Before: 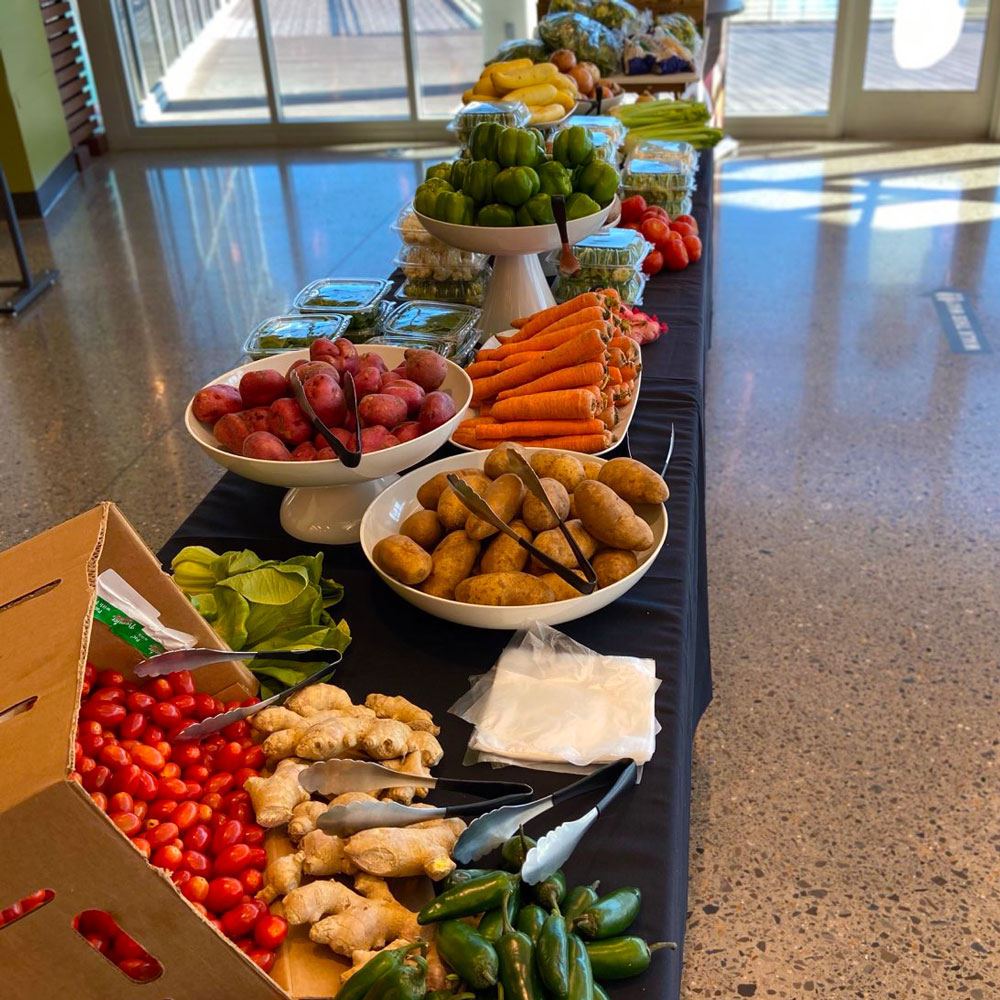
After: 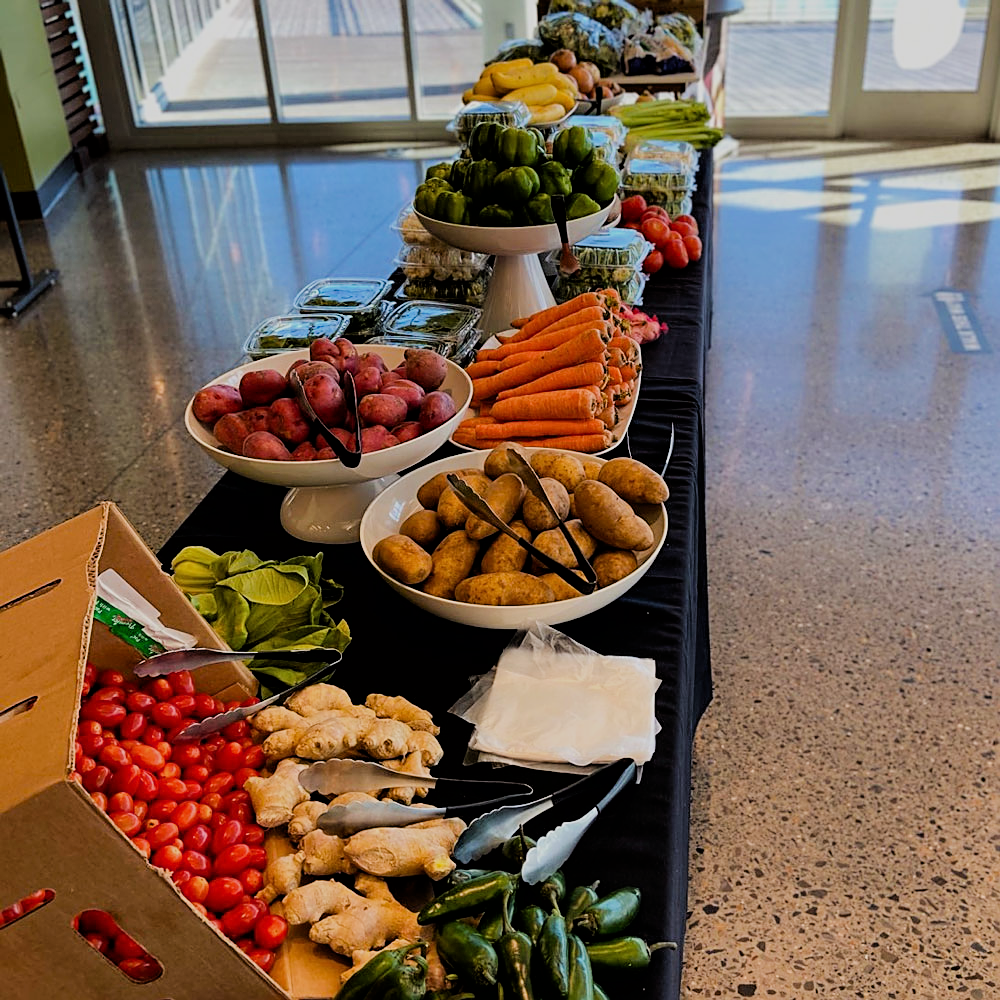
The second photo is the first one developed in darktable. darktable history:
filmic rgb: black relative exposure -4.21 EV, white relative exposure 5.15 EV, threshold 3 EV, hardness 2.06, contrast 1.168, enable highlight reconstruction true
sharpen: on, module defaults
